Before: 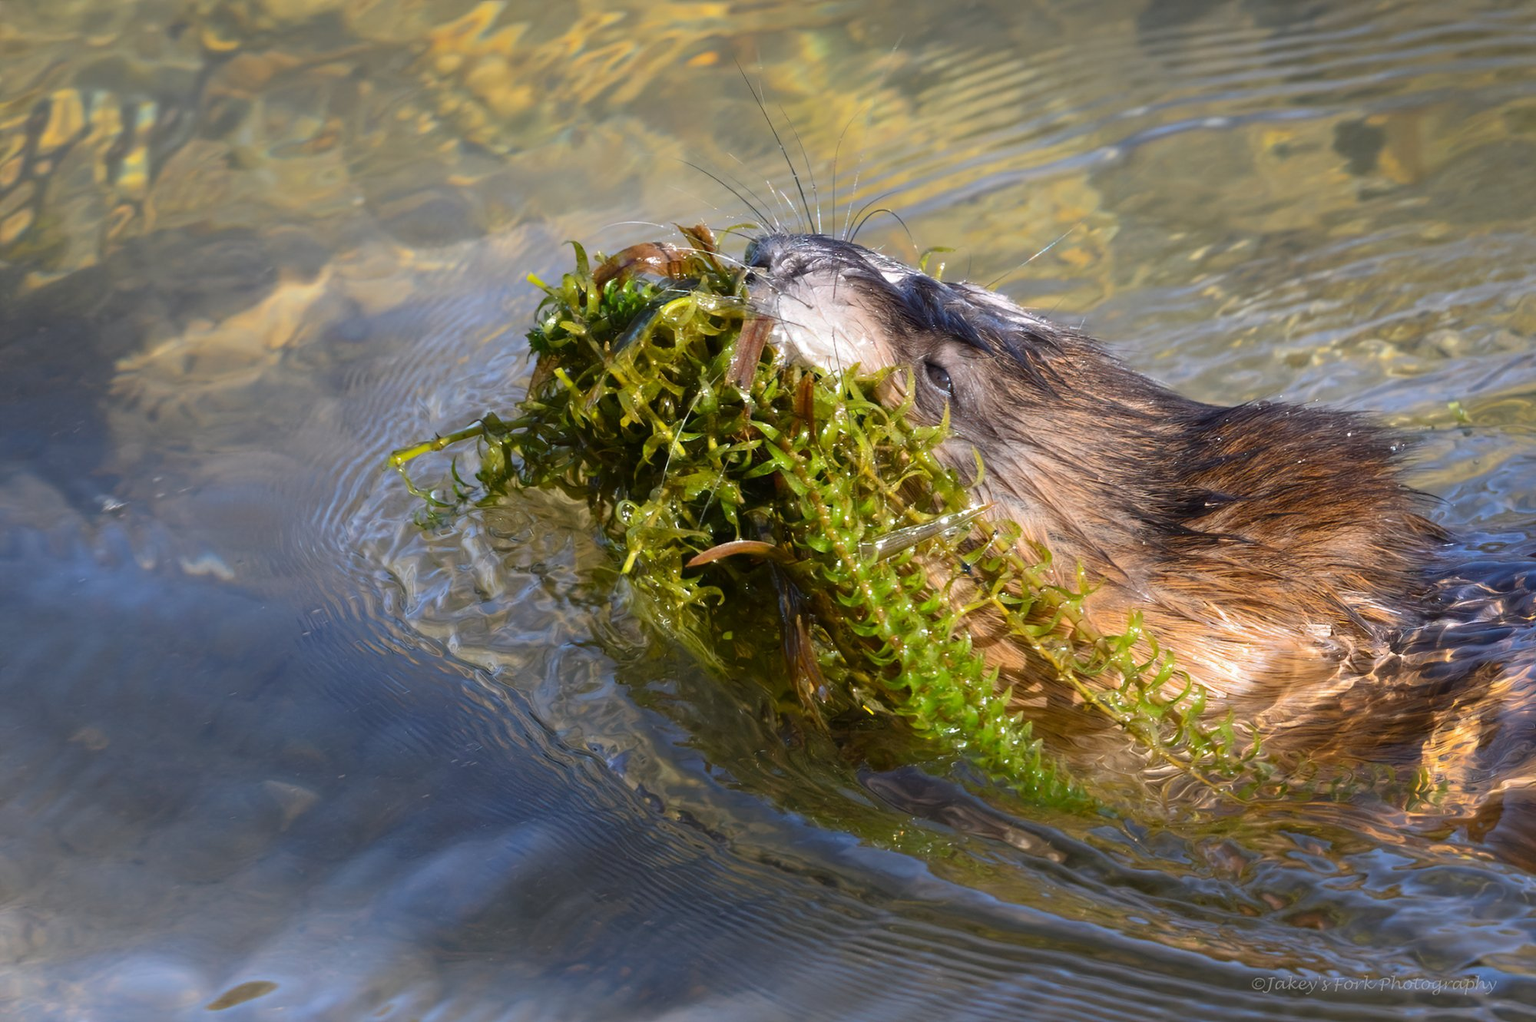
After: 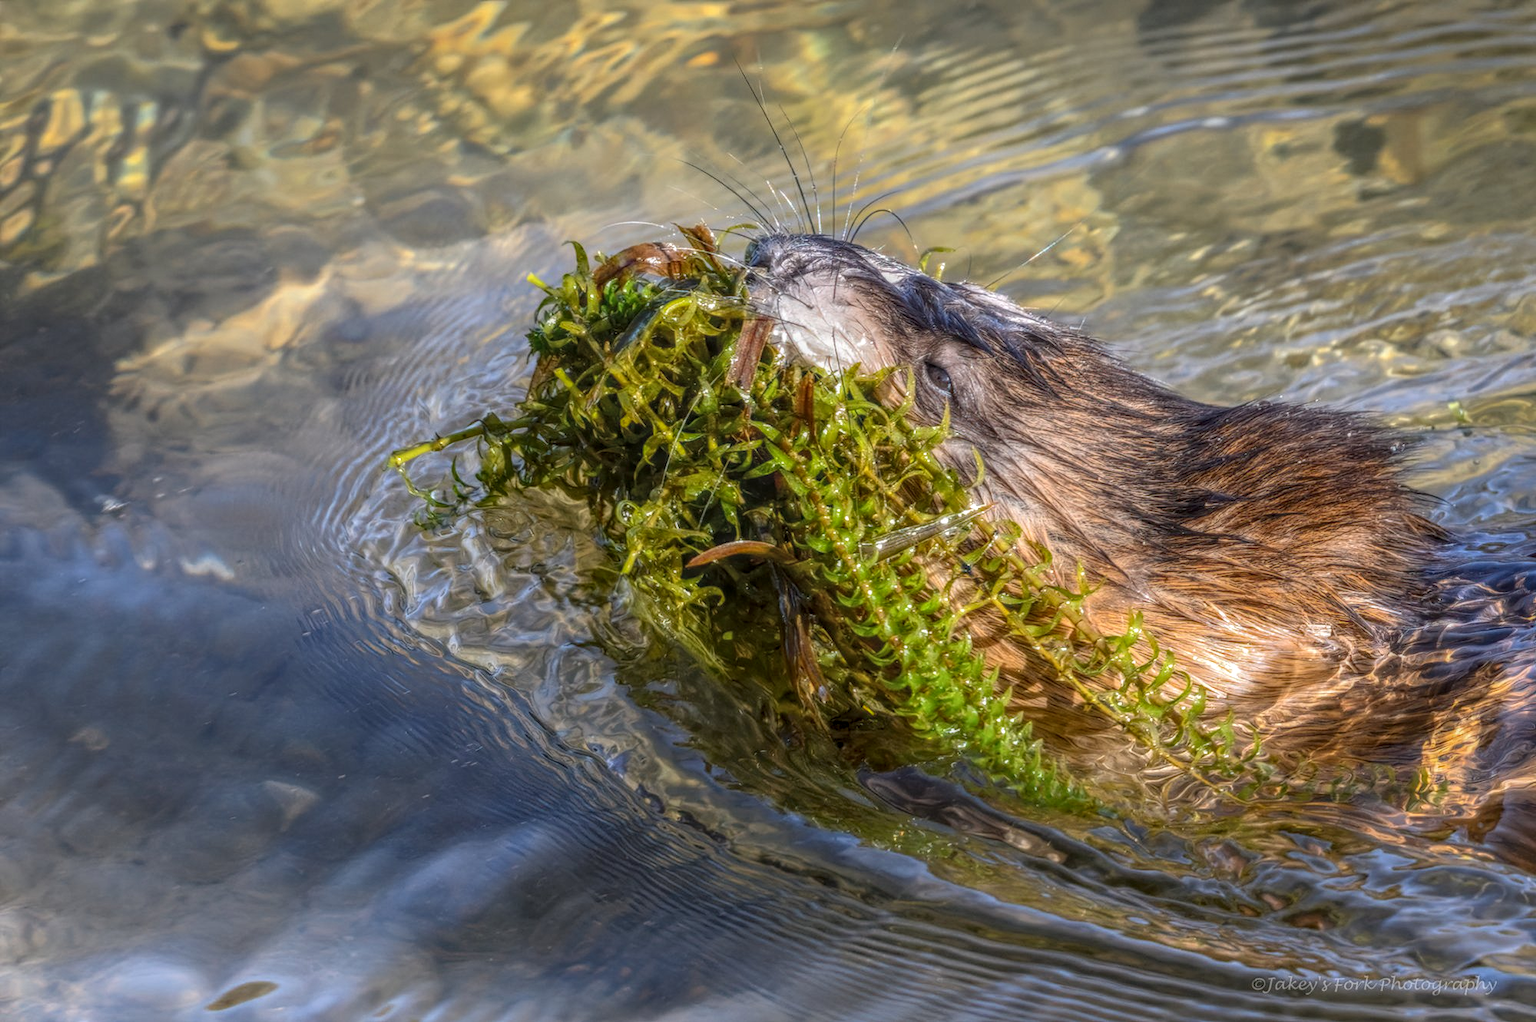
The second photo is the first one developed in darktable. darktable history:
levels: levels [0, 0.498, 0.996]
local contrast: highlights 6%, shadows 5%, detail 200%, midtone range 0.244
shadows and highlights: shadows 20.97, highlights -37.15, soften with gaussian
